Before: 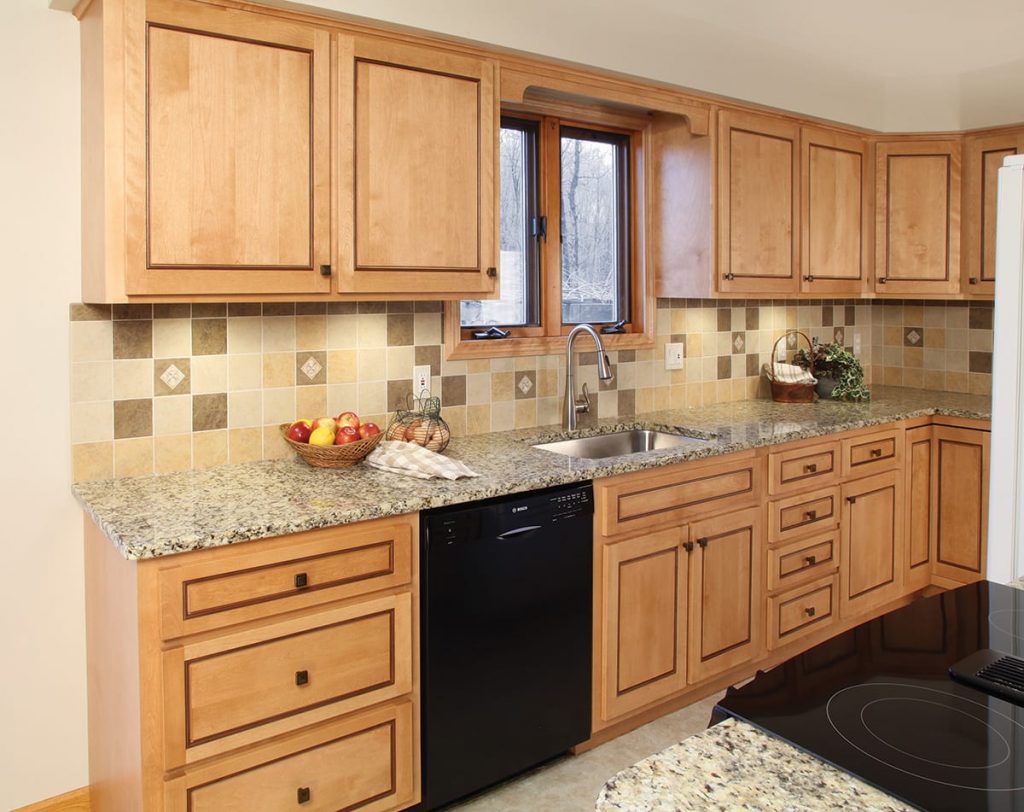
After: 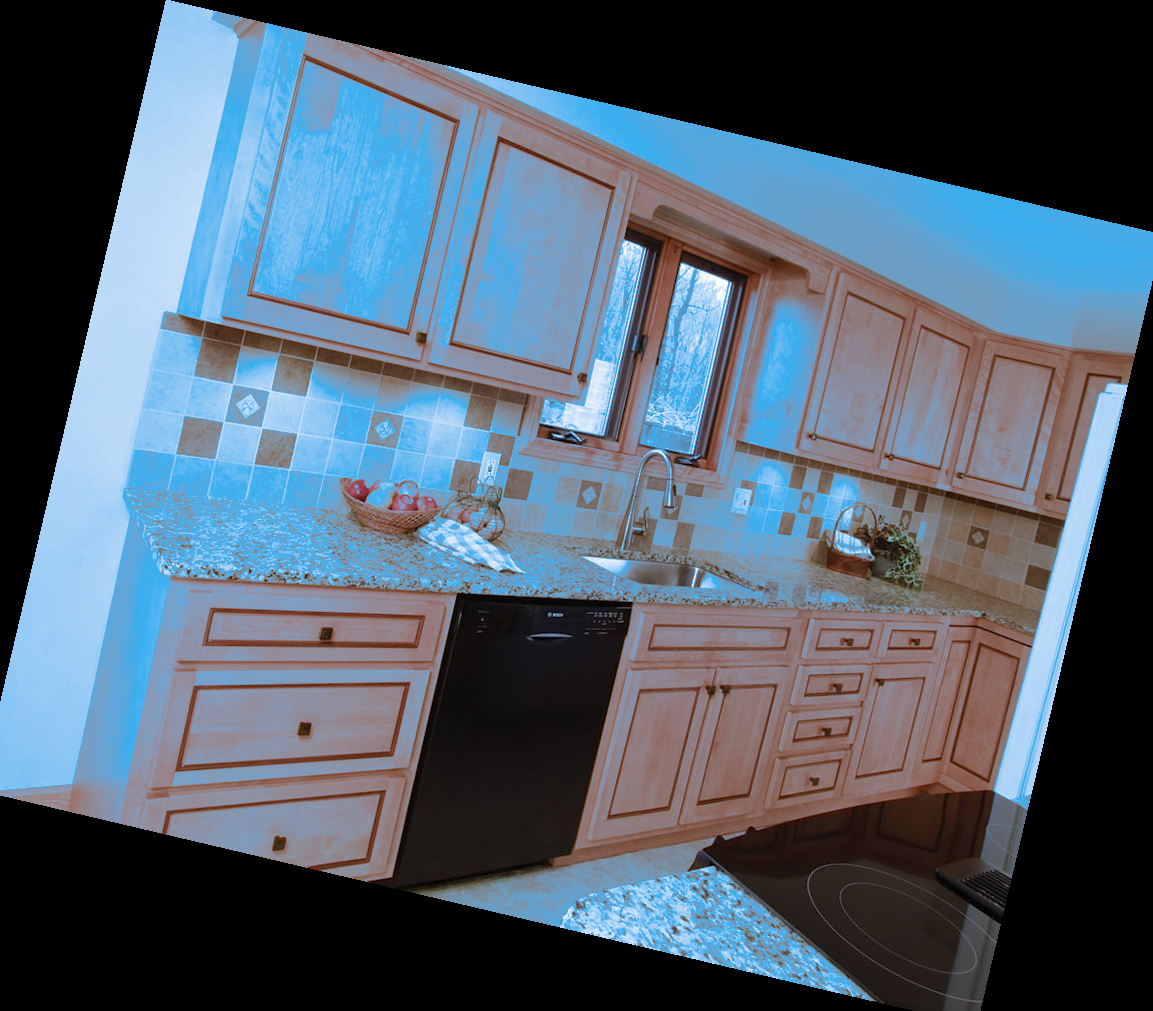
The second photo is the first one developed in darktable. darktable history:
split-toning: shadows › hue 220°, shadows › saturation 0.64, highlights › hue 220°, highlights › saturation 0.64, balance 0, compress 5.22%
rotate and perspective: rotation 13.27°, automatic cropping off
crop and rotate: left 1.774%, right 0.633%, bottom 1.28%
